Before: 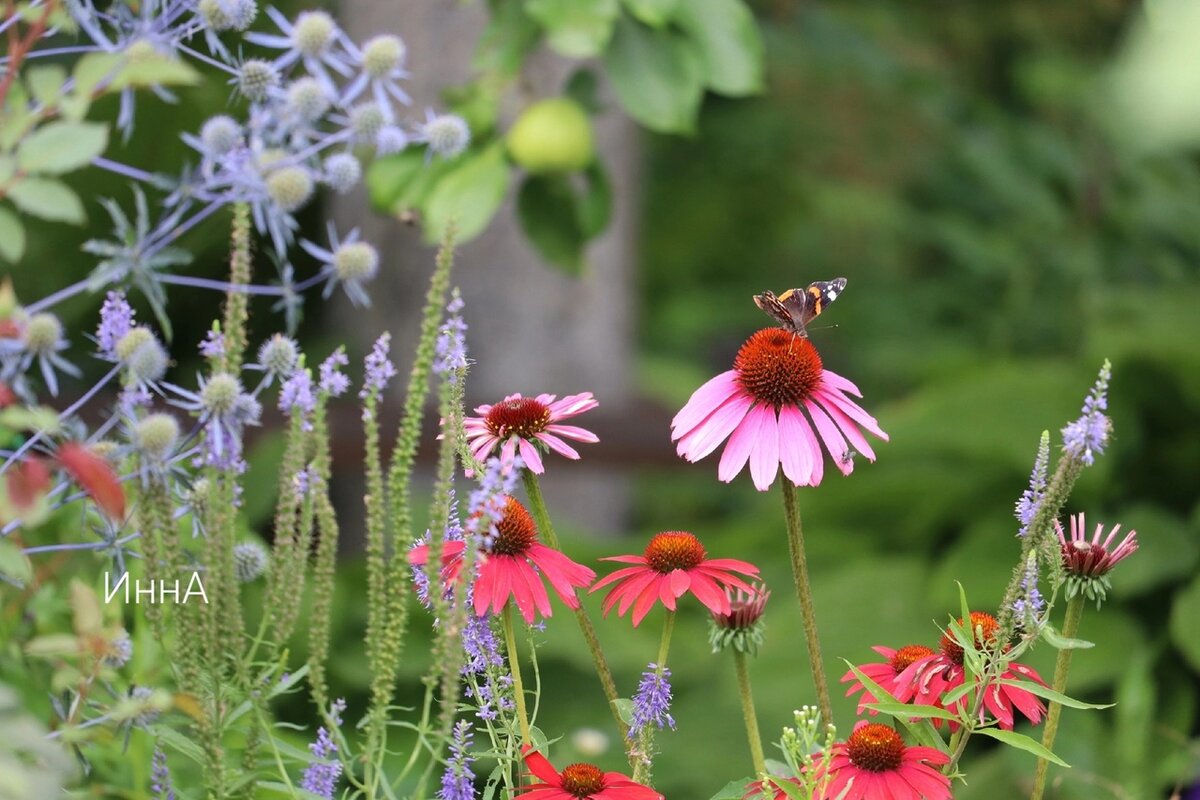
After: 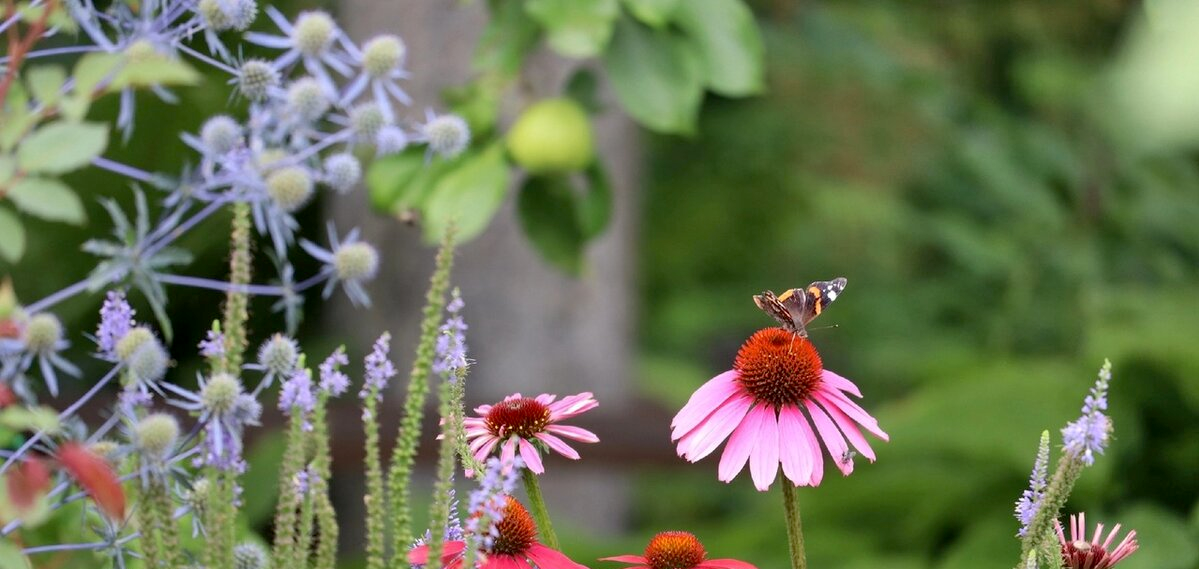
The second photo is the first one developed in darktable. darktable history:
shadows and highlights: shadows 73.92, highlights -60.74, soften with gaussian
exposure: black level correction 0.005, exposure 0.003 EV, compensate highlight preservation false
crop: right 0%, bottom 28.857%
